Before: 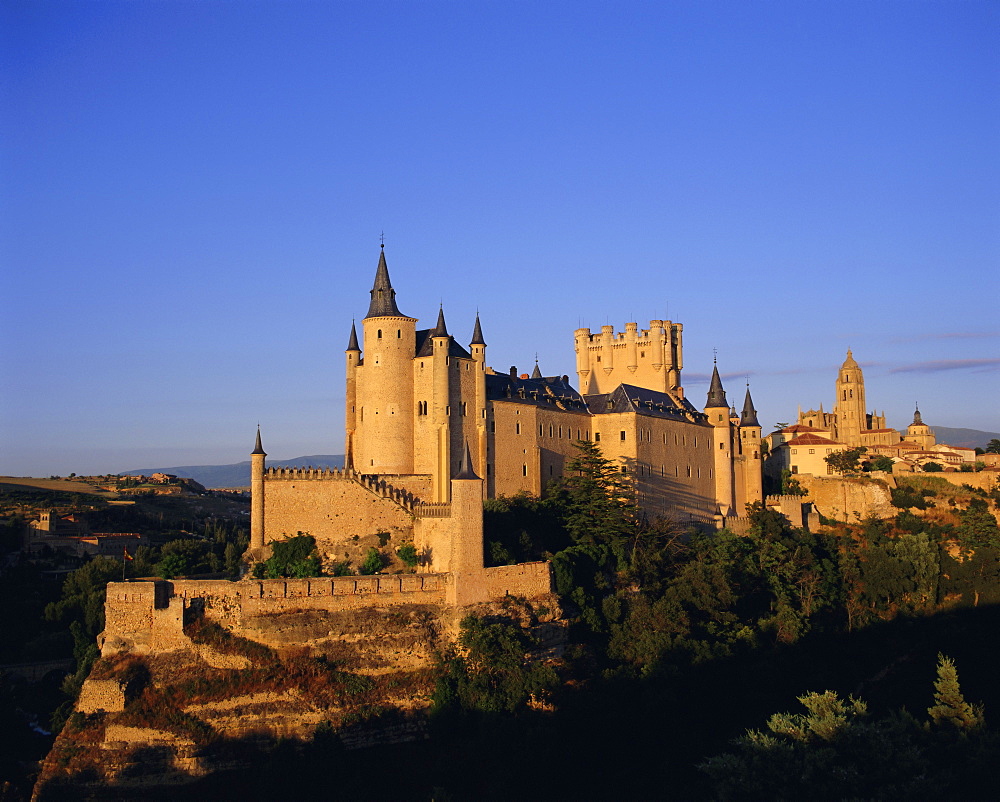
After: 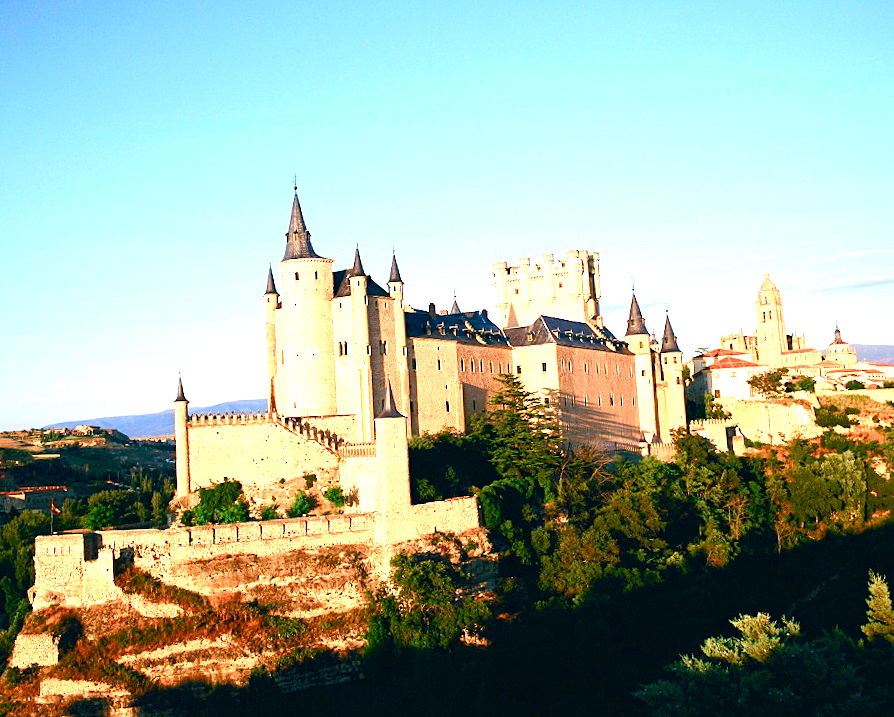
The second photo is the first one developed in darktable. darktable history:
crop and rotate: angle 2.53°, left 5.742%, top 5.688%
exposure: black level correction 0, exposure 1.683 EV, compensate highlight preservation false
color balance rgb: shadows lift › chroma 12.061%, shadows lift › hue 131.89°, highlights gain › luminance 16.353%, highlights gain › chroma 2.969%, highlights gain › hue 257.85°, perceptual saturation grading › global saturation 20%, perceptual saturation grading › highlights -49.503%, perceptual saturation grading › shadows 26.162%, global vibrance 20%
